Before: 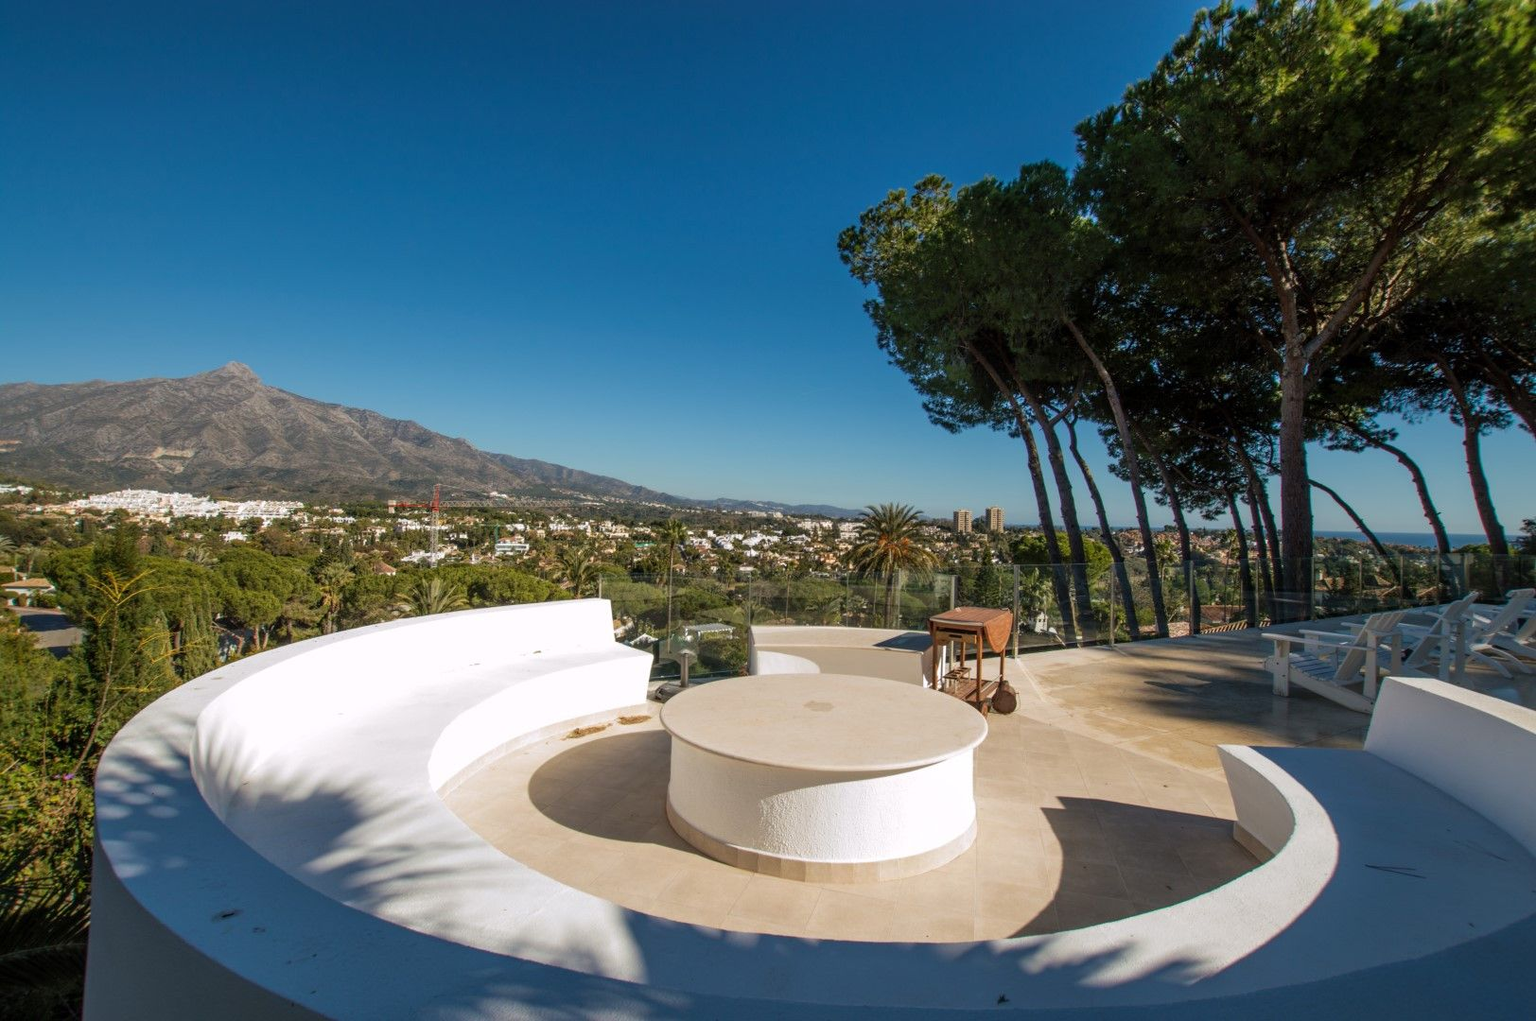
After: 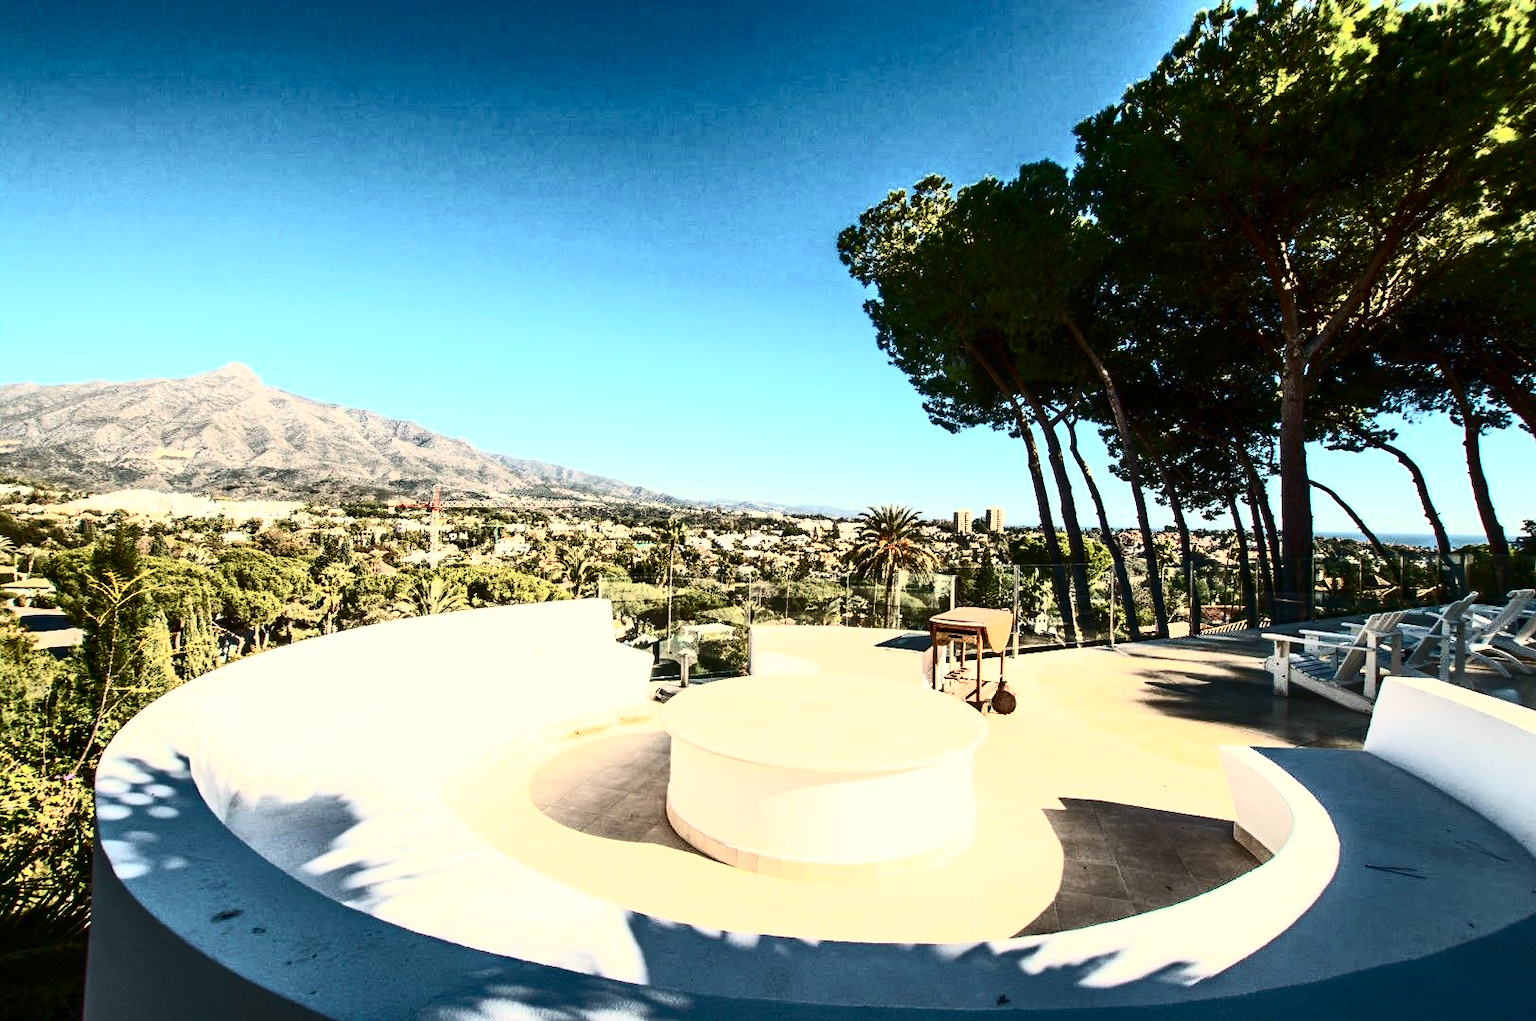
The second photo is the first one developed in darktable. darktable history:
exposure: black level correction 0, exposure 0.9 EV, compensate highlight preservation false
white balance: red 1.029, blue 0.92
contrast brightness saturation: contrast 0.93, brightness 0.2
